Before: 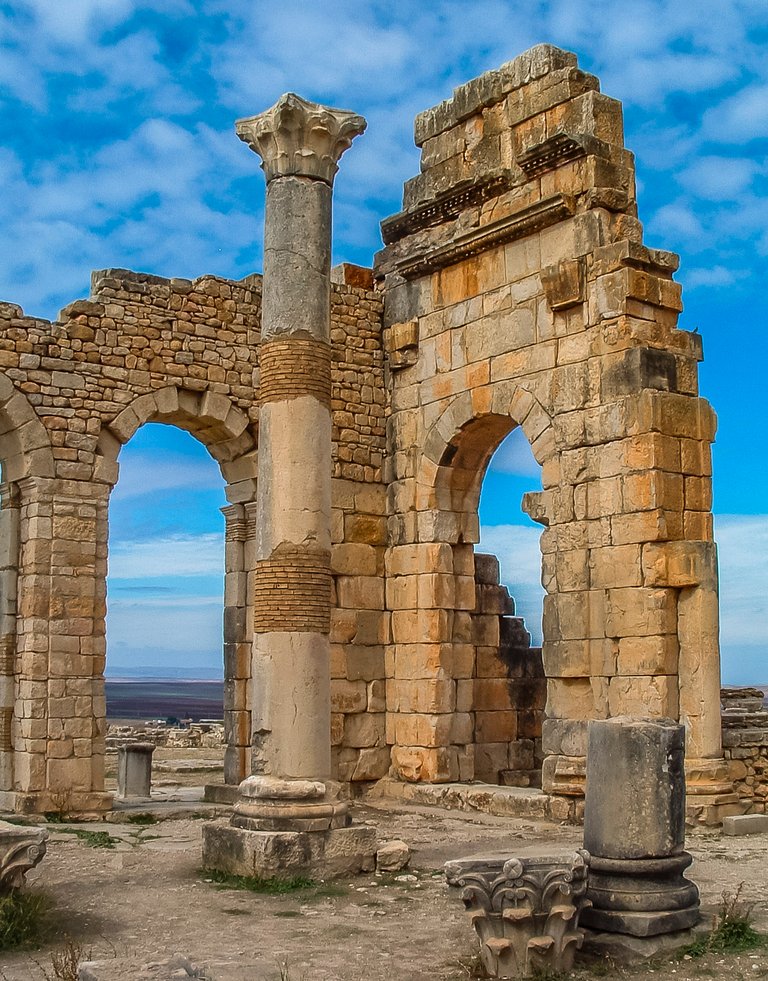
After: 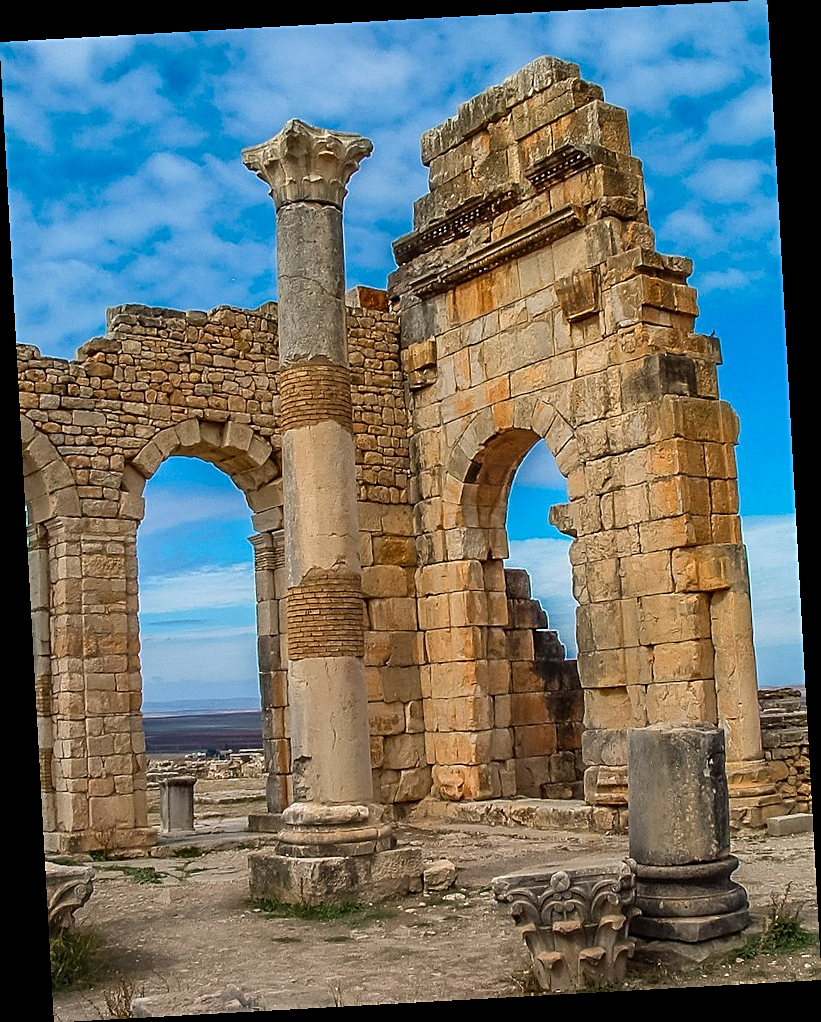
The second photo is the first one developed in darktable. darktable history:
sharpen: on, module defaults
rotate and perspective: rotation -3.18°, automatic cropping off
